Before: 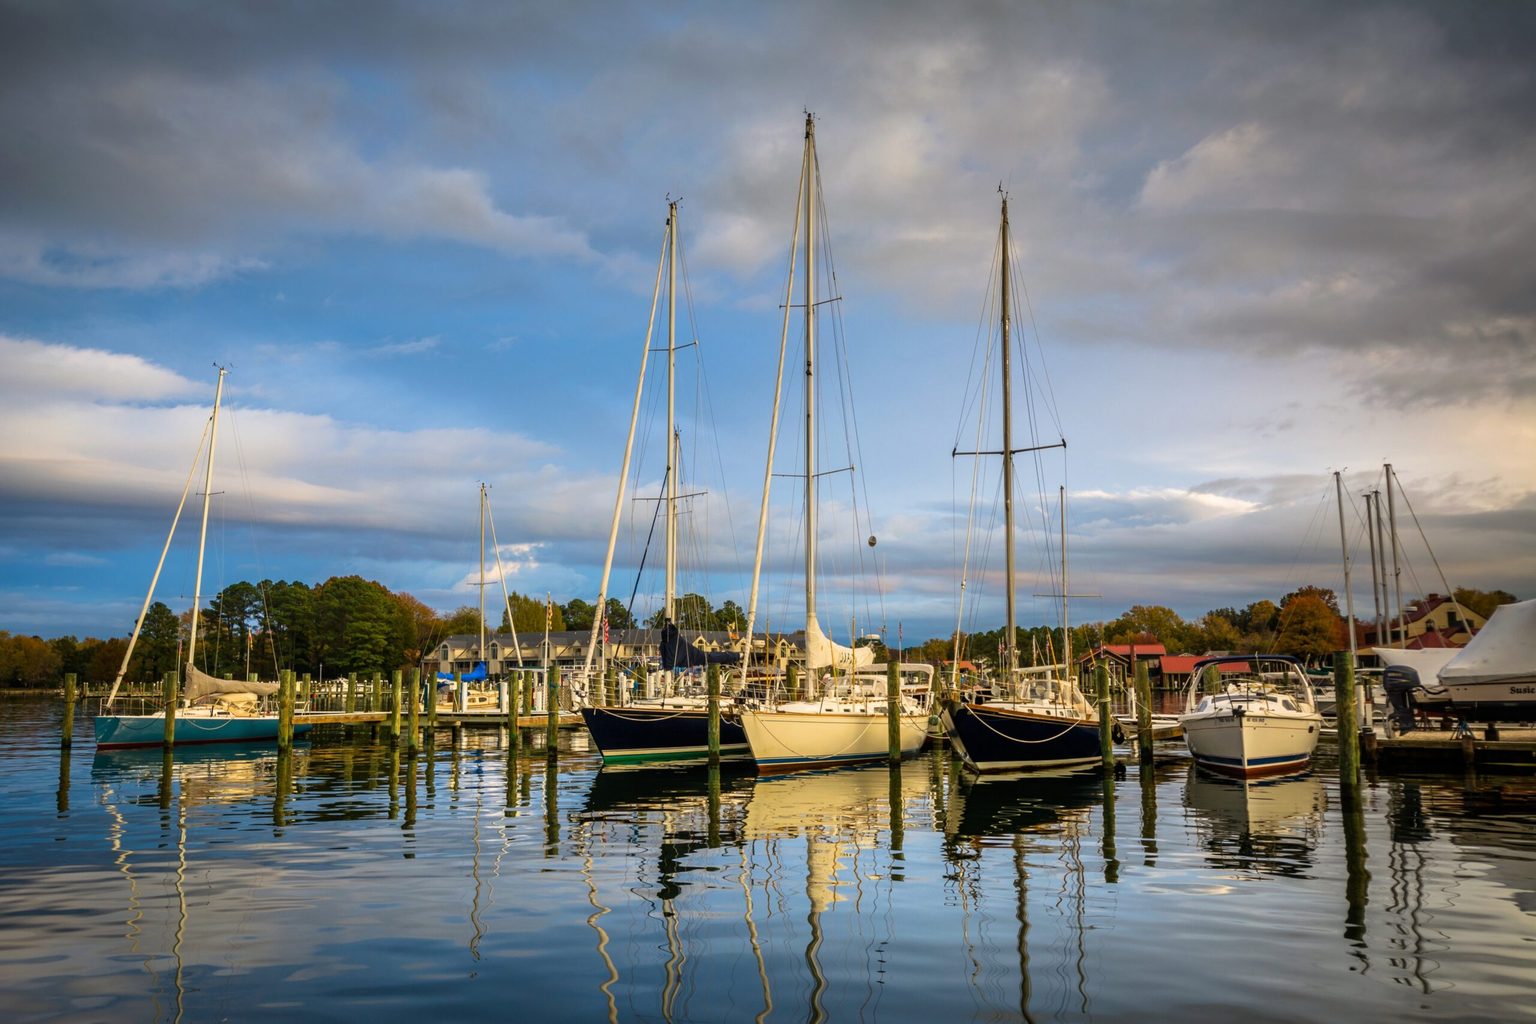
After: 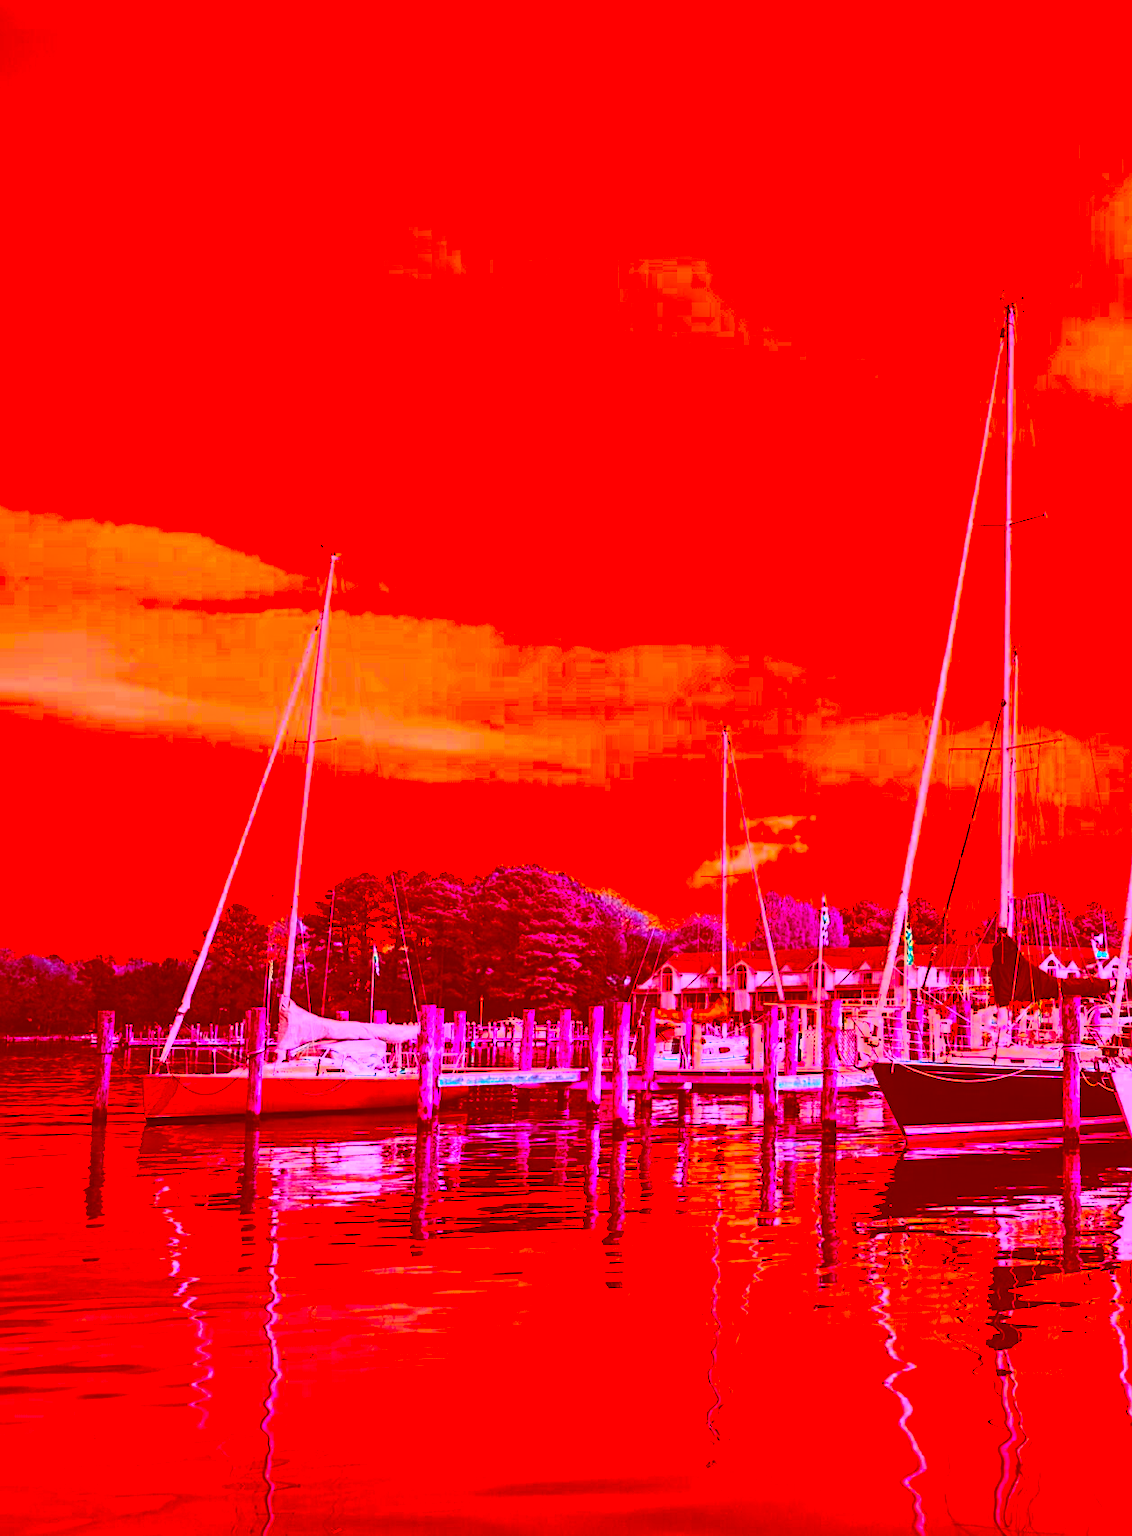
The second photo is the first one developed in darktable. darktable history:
tone equalizer: -8 EV -0.417 EV, -7 EV -0.389 EV, -6 EV -0.333 EV, -5 EV -0.222 EV, -3 EV 0.222 EV, -2 EV 0.333 EV, -1 EV 0.389 EV, +0 EV 0.417 EV, edges refinement/feathering 500, mask exposure compensation -1.57 EV, preserve details no
exposure: exposure 0.15 EV, compensate highlight preservation false
sharpen: on, module defaults
color correction: highlights a* -39.68, highlights b* -40, shadows a* -40, shadows b* -40, saturation -3
crop and rotate: left 0%, top 0%, right 50.845%
base curve: curves: ch0 [(0, 0) (0.032, 0.037) (0.105, 0.228) (0.435, 0.76) (0.856, 0.983) (1, 1)]
